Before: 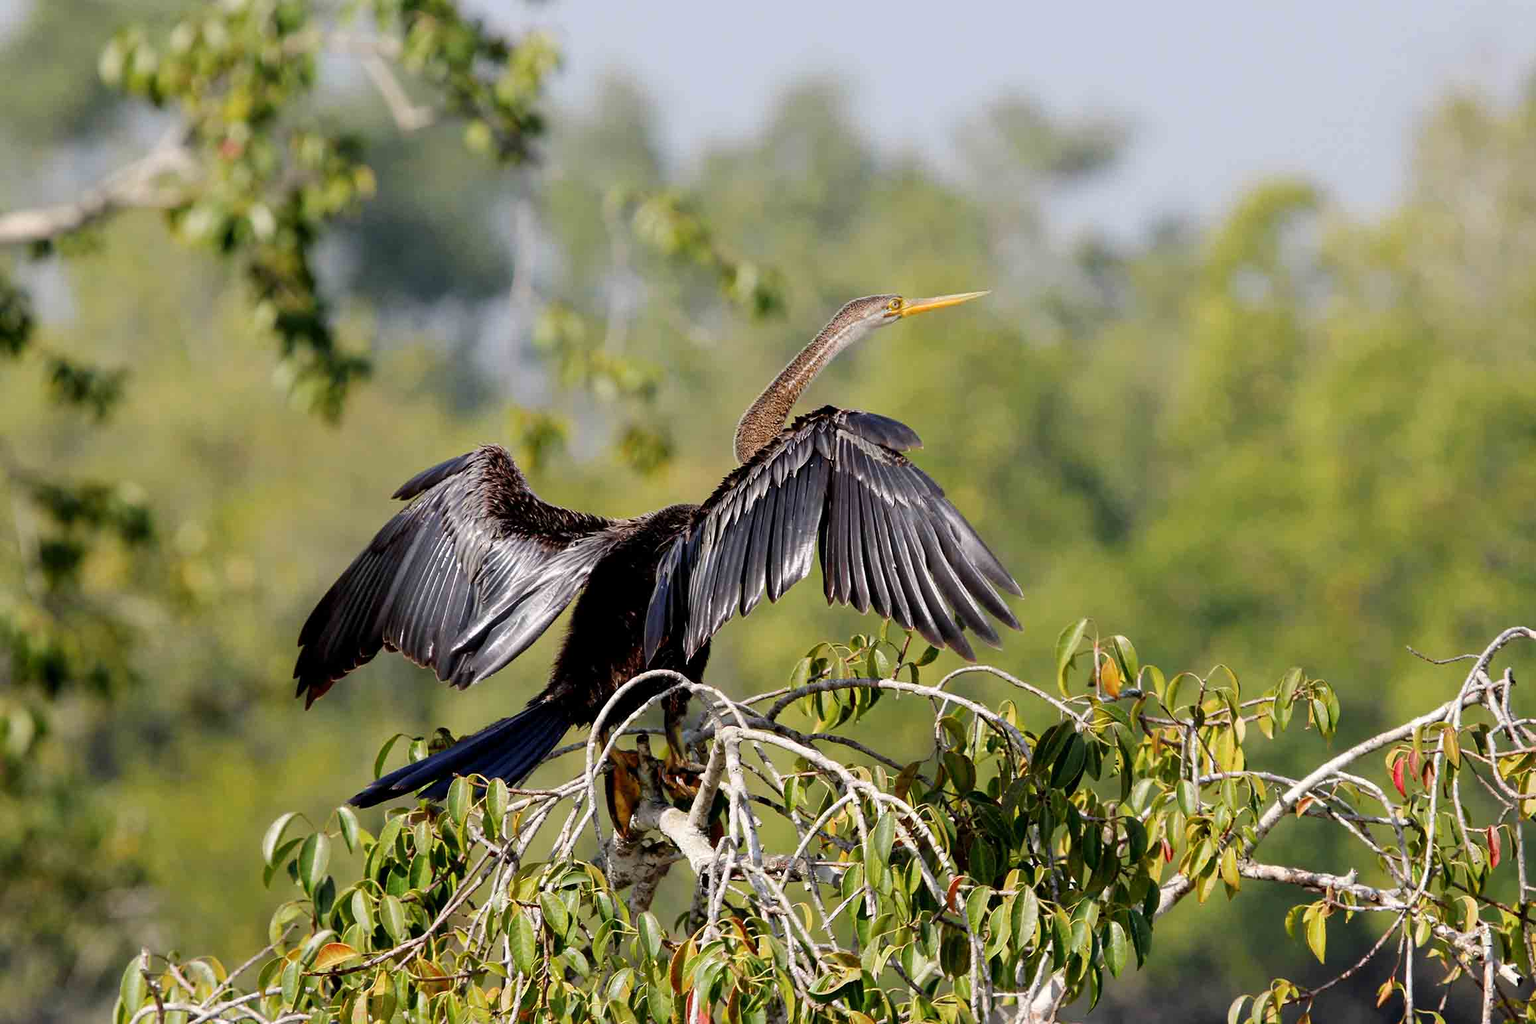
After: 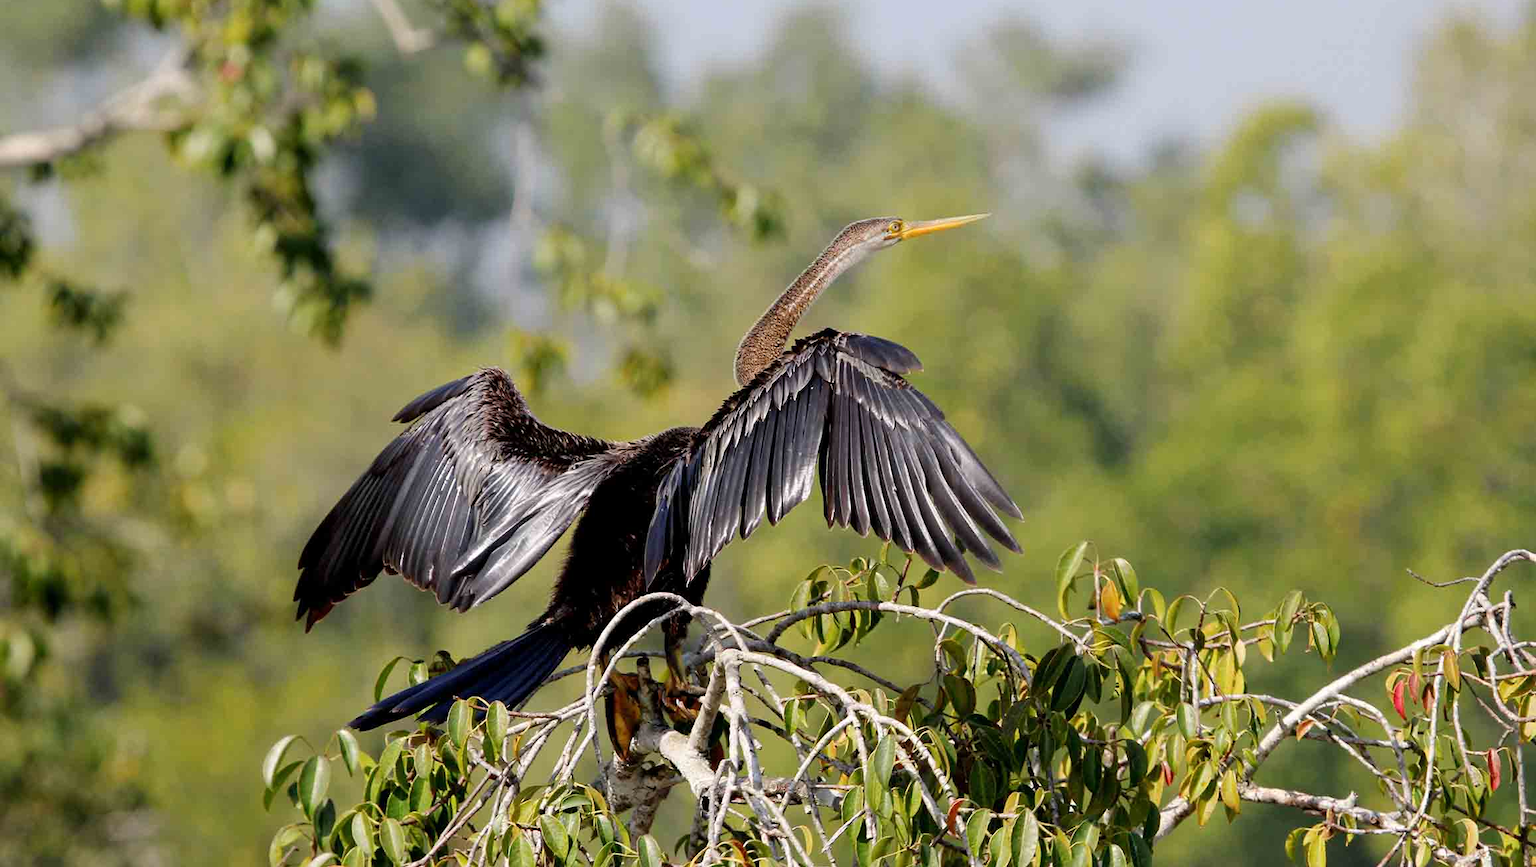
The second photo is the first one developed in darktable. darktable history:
crop: top 7.621%, bottom 7.645%
